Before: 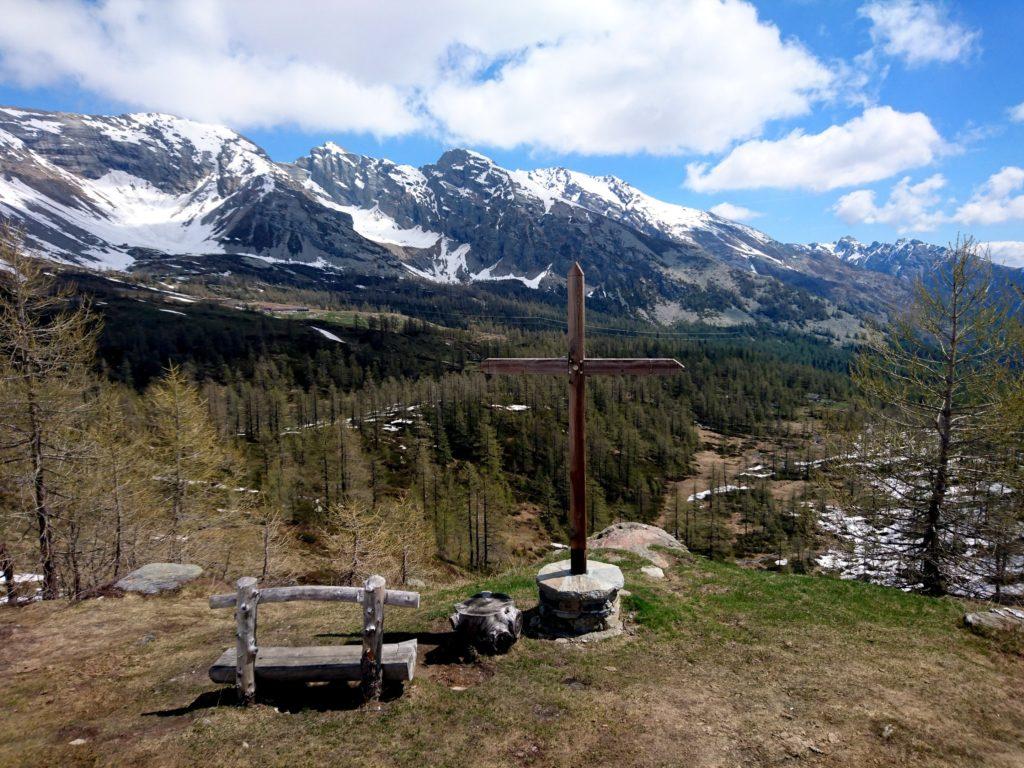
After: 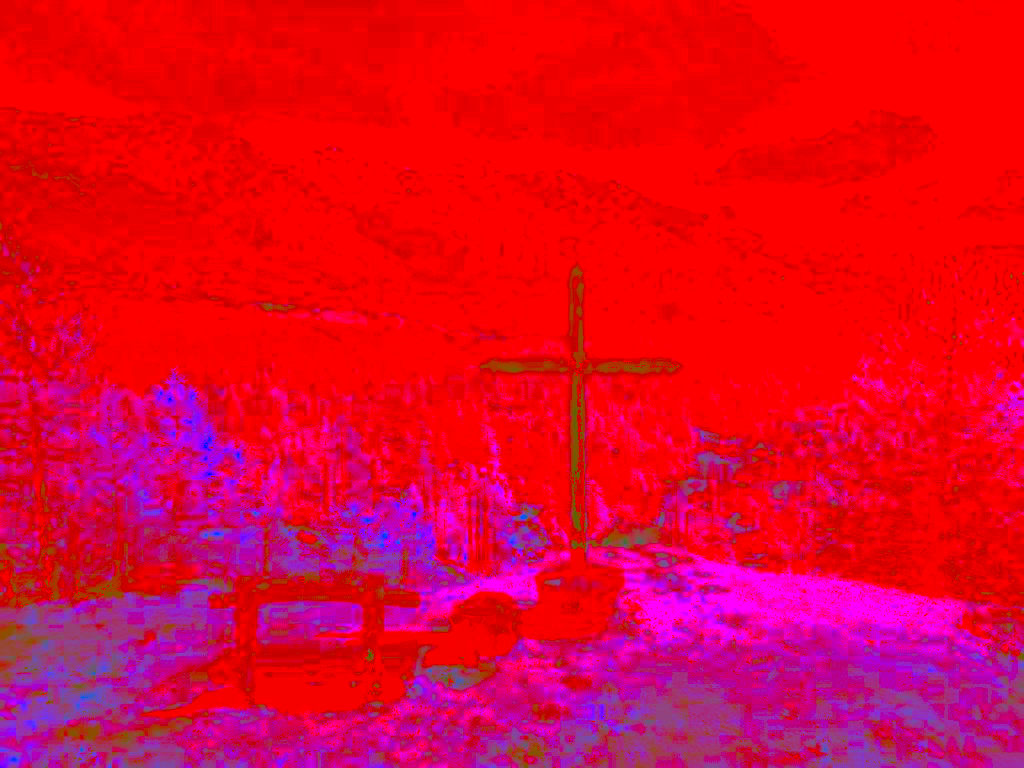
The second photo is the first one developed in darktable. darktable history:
contrast brightness saturation: contrast -0.975, brightness -0.155, saturation 0.733
exposure: black level correction 0.001, exposure 0.5 EV, compensate exposure bias true, compensate highlight preservation false
color balance rgb: highlights gain › chroma 1.604%, highlights gain › hue 57.17°, global offset › chroma 0.121%, global offset › hue 253.15°, perceptual saturation grading › global saturation 29.737%, global vibrance 20%
sharpen: on, module defaults
color correction: highlights a* -39.63, highlights b* -39.9, shadows a* -39.94, shadows b* -39.87, saturation -2.99
